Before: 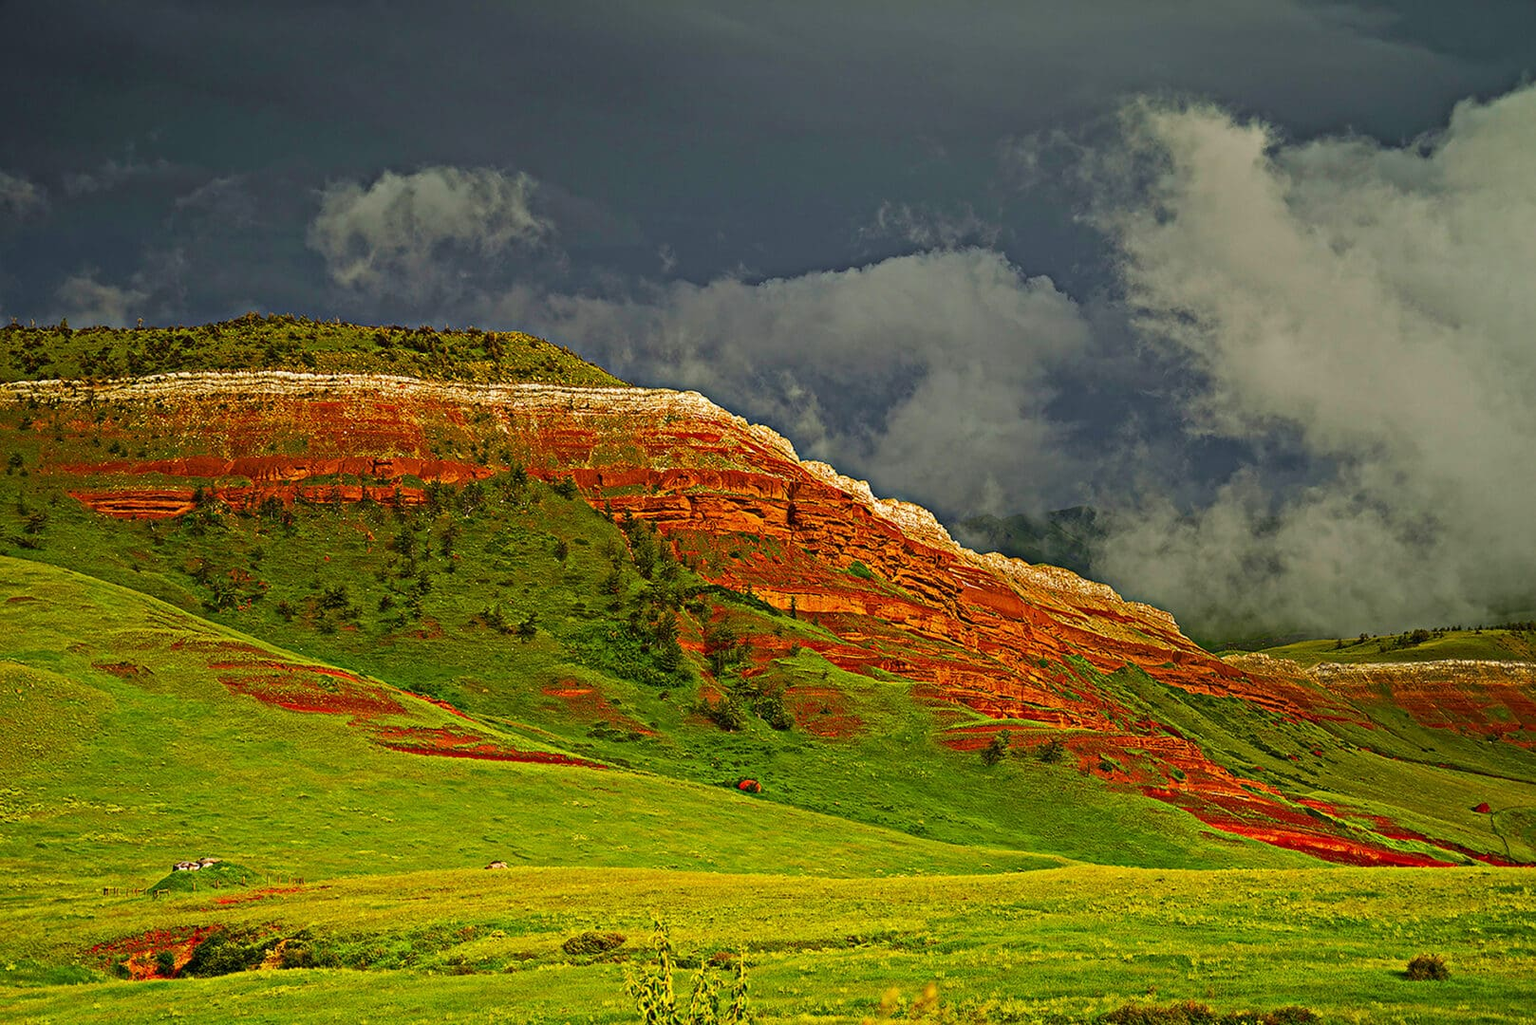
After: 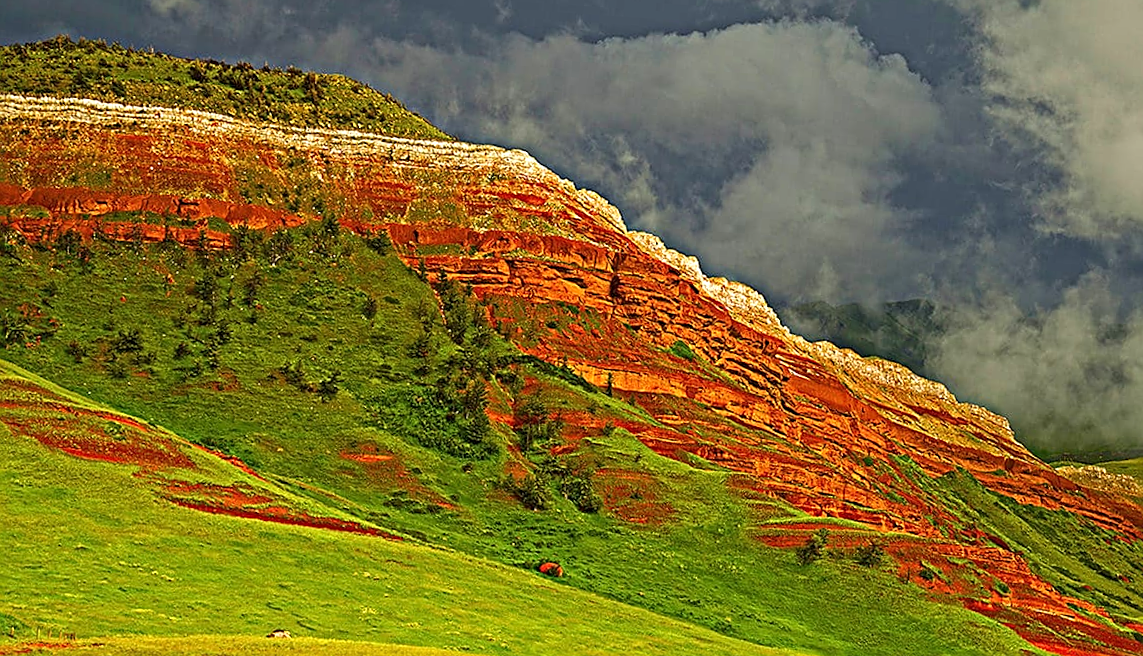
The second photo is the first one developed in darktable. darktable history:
exposure: black level correction 0, exposure 0.302 EV, compensate highlight preservation false
crop and rotate: angle -3.95°, left 9.869%, top 21.19%, right 12.329%, bottom 11.927%
sharpen: on, module defaults
